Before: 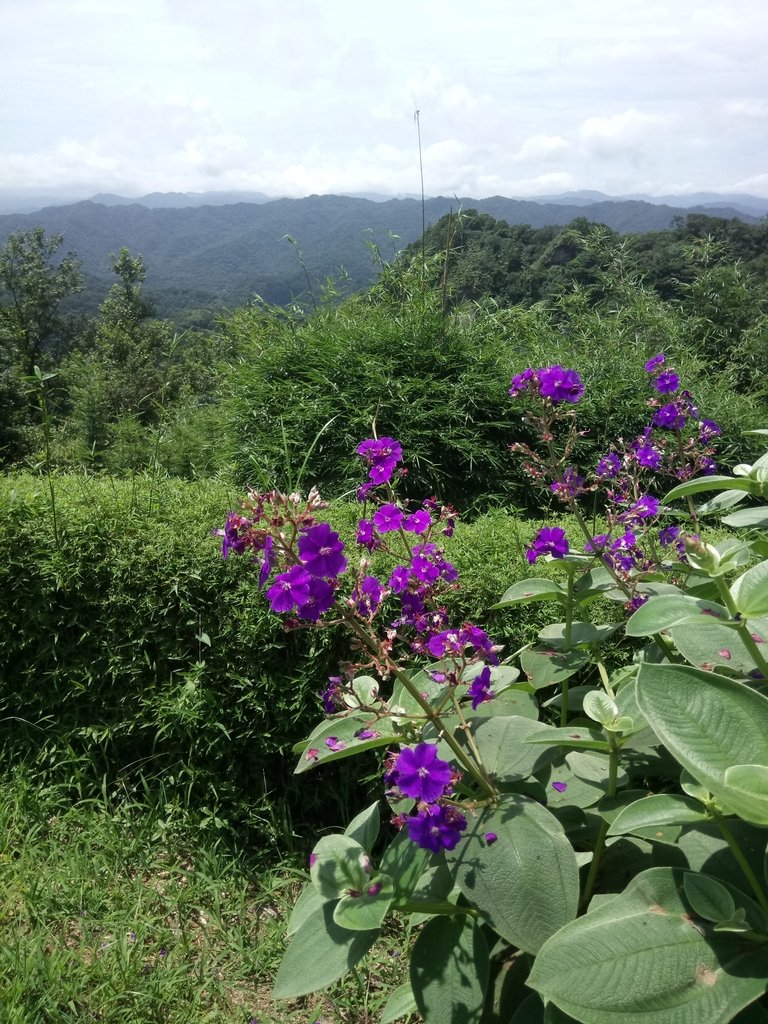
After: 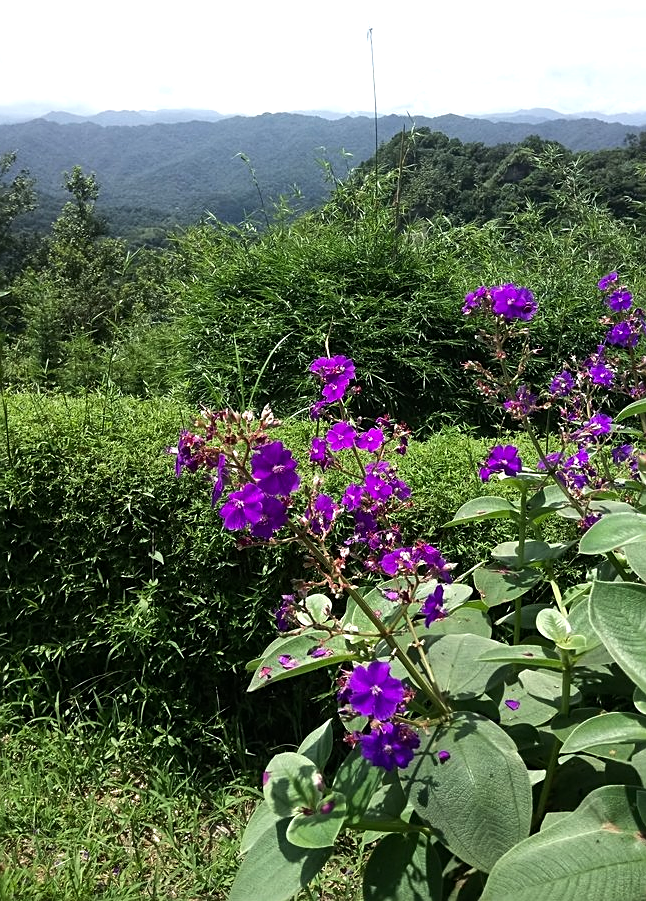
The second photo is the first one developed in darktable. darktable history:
sharpen: on, module defaults
tone equalizer: -8 EV -0.397 EV, -7 EV -0.423 EV, -6 EV -0.357 EV, -5 EV -0.248 EV, -3 EV 0.231 EV, -2 EV 0.338 EV, -1 EV 0.403 EV, +0 EV 0.414 EV, edges refinement/feathering 500, mask exposure compensation -1.57 EV, preserve details no
crop: left 6.225%, top 8.058%, right 9.539%, bottom 3.923%
color correction: highlights b* 0.036, saturation 1.11
